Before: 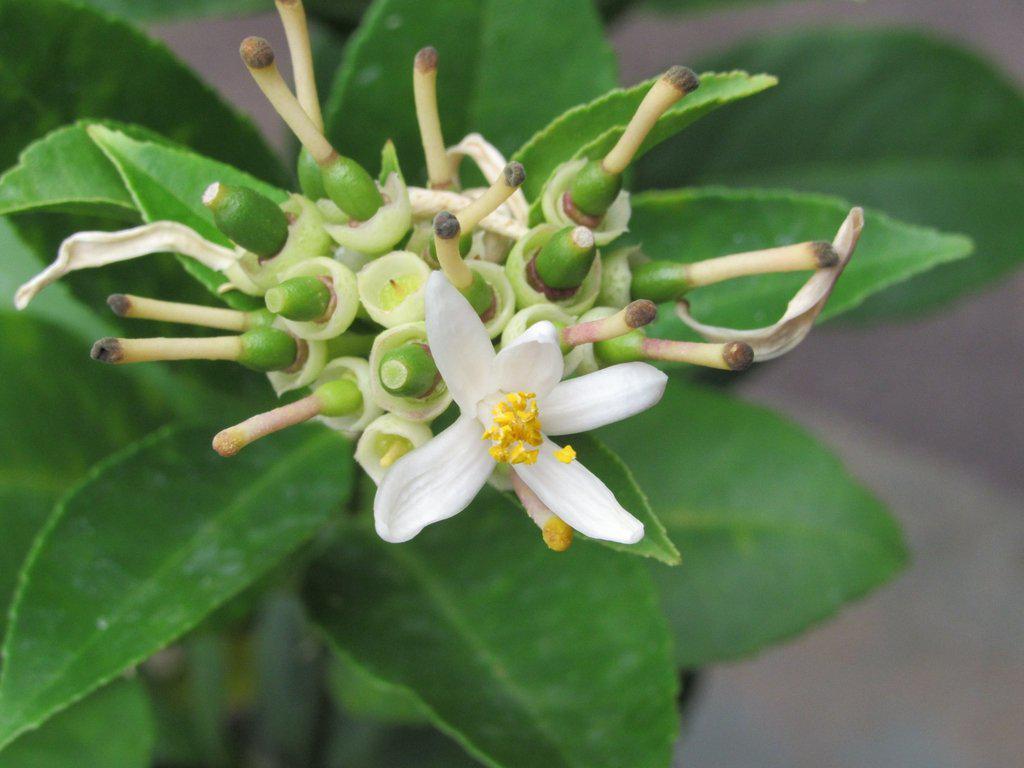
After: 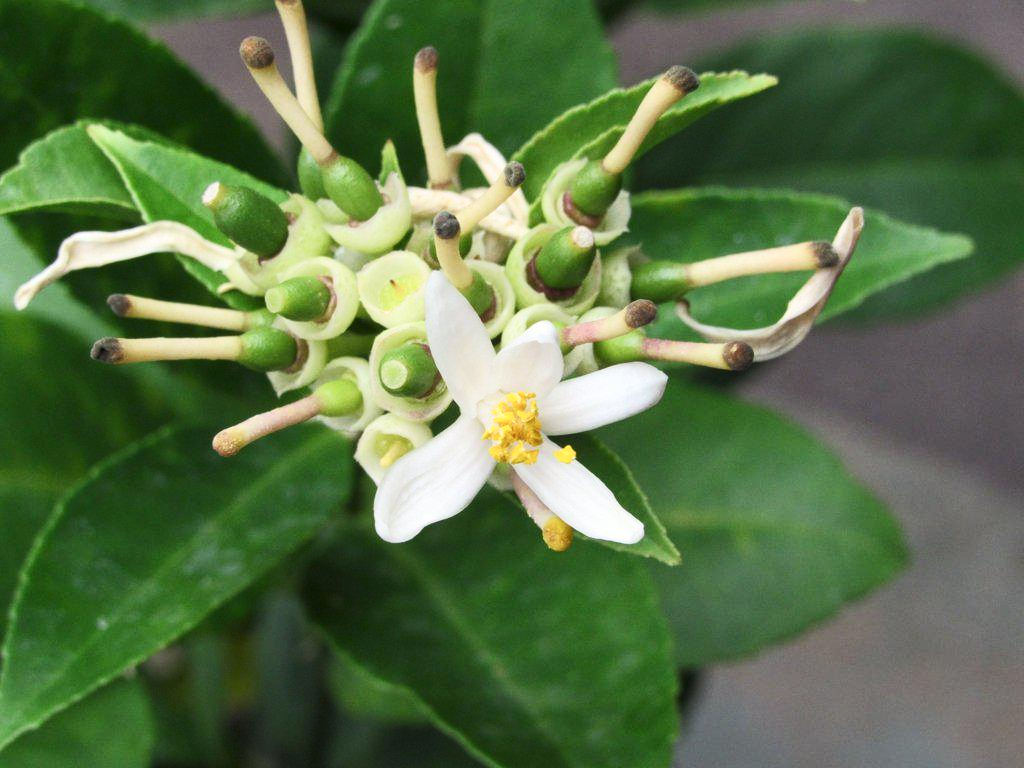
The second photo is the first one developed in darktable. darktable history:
shadows and highlights: shadows 0, highlights 40
contrast brightness saturation: contrast 0.22
